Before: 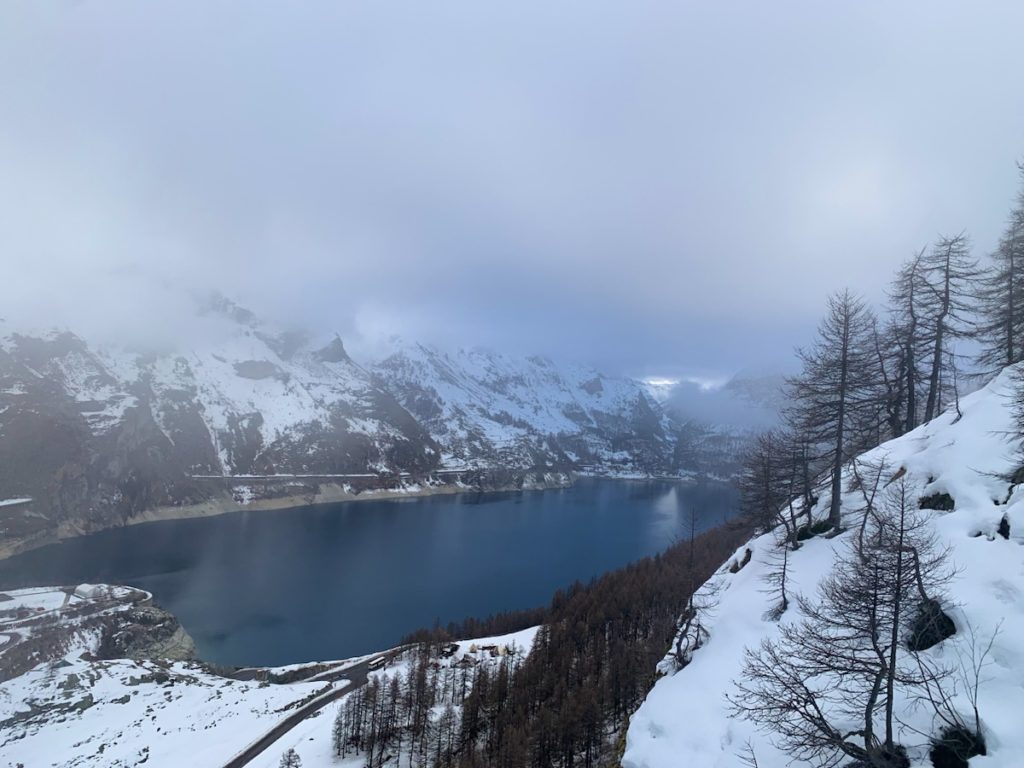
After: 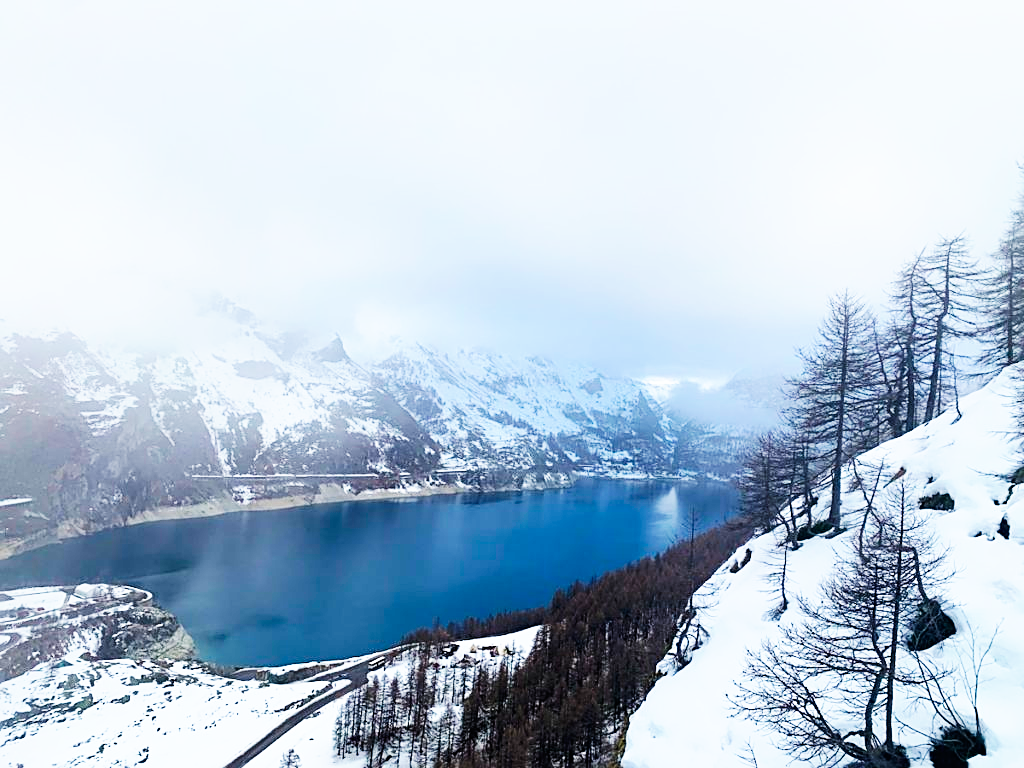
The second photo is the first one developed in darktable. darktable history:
sharpen: on, module defaults
base curve: curves: ch0 [(0, 0) (0.007, 0.004) (0.027, 0.03) (0.046, 0.07) (0.207, 0.54) (0.442, 0.872) (0.673, 0.972) (1, 1)], preserve colors none
